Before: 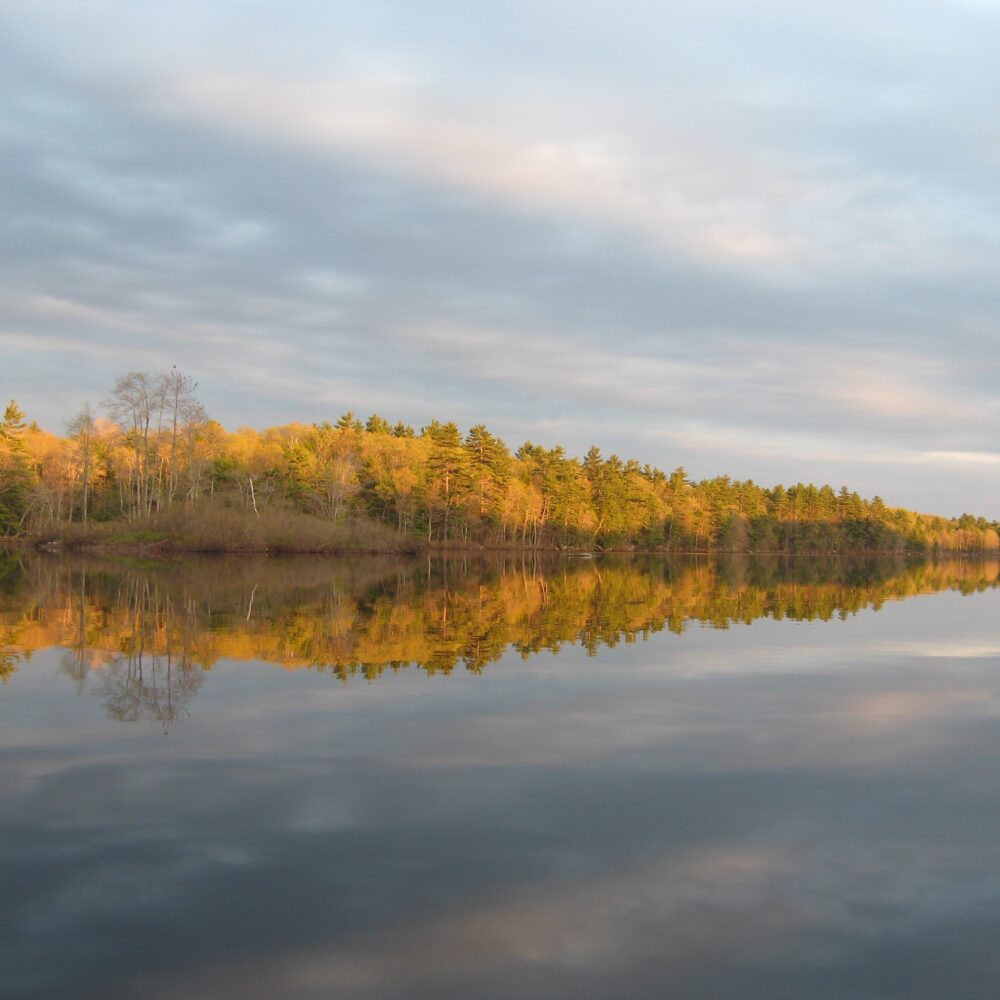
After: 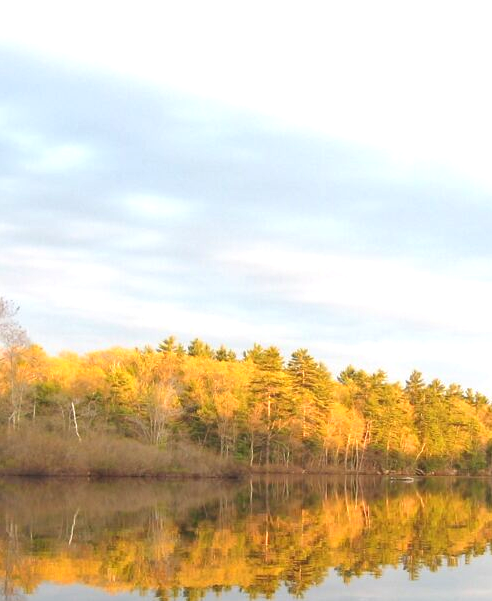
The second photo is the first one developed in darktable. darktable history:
exposure: black level correction 0, exposure 0.953 EV, compensate exposure bias true, compensate highlight preservation false
white balance: red 1, blue 1
crop: left 17.835%, top 7.675%, right 32.881%, bottom 32.213%
